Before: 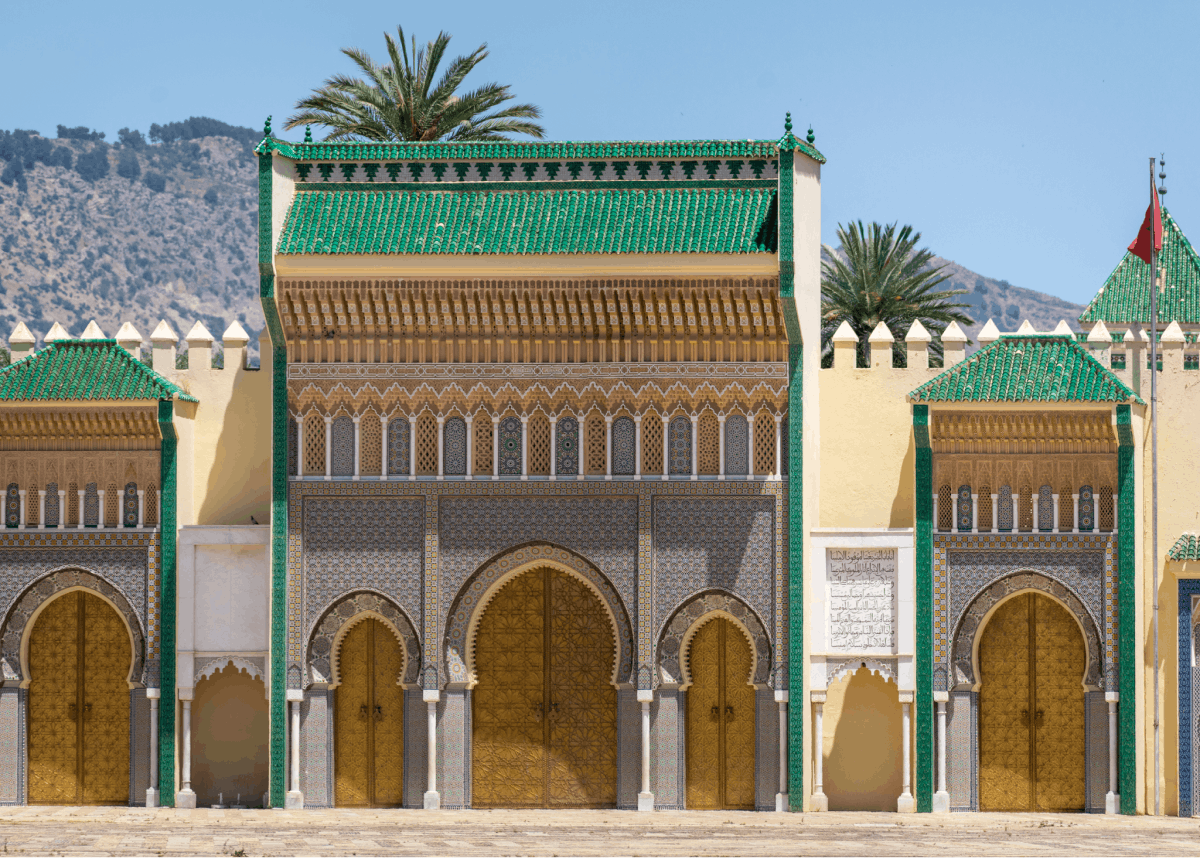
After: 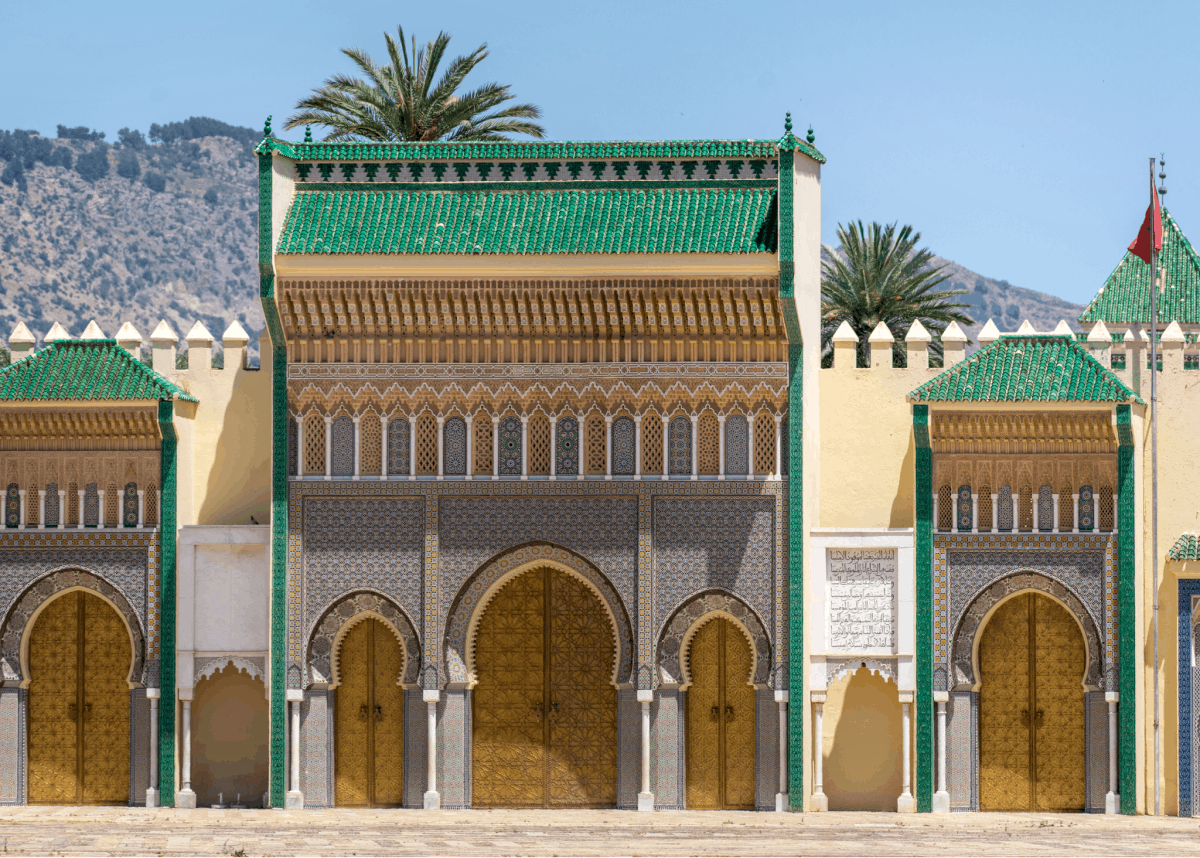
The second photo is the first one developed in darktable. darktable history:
local contrast: highlights 100%, shadows 100%, detail 120%, midtone range 0.2
shadows and highlights: shadows -70, highlights 35, soften with gaussian
